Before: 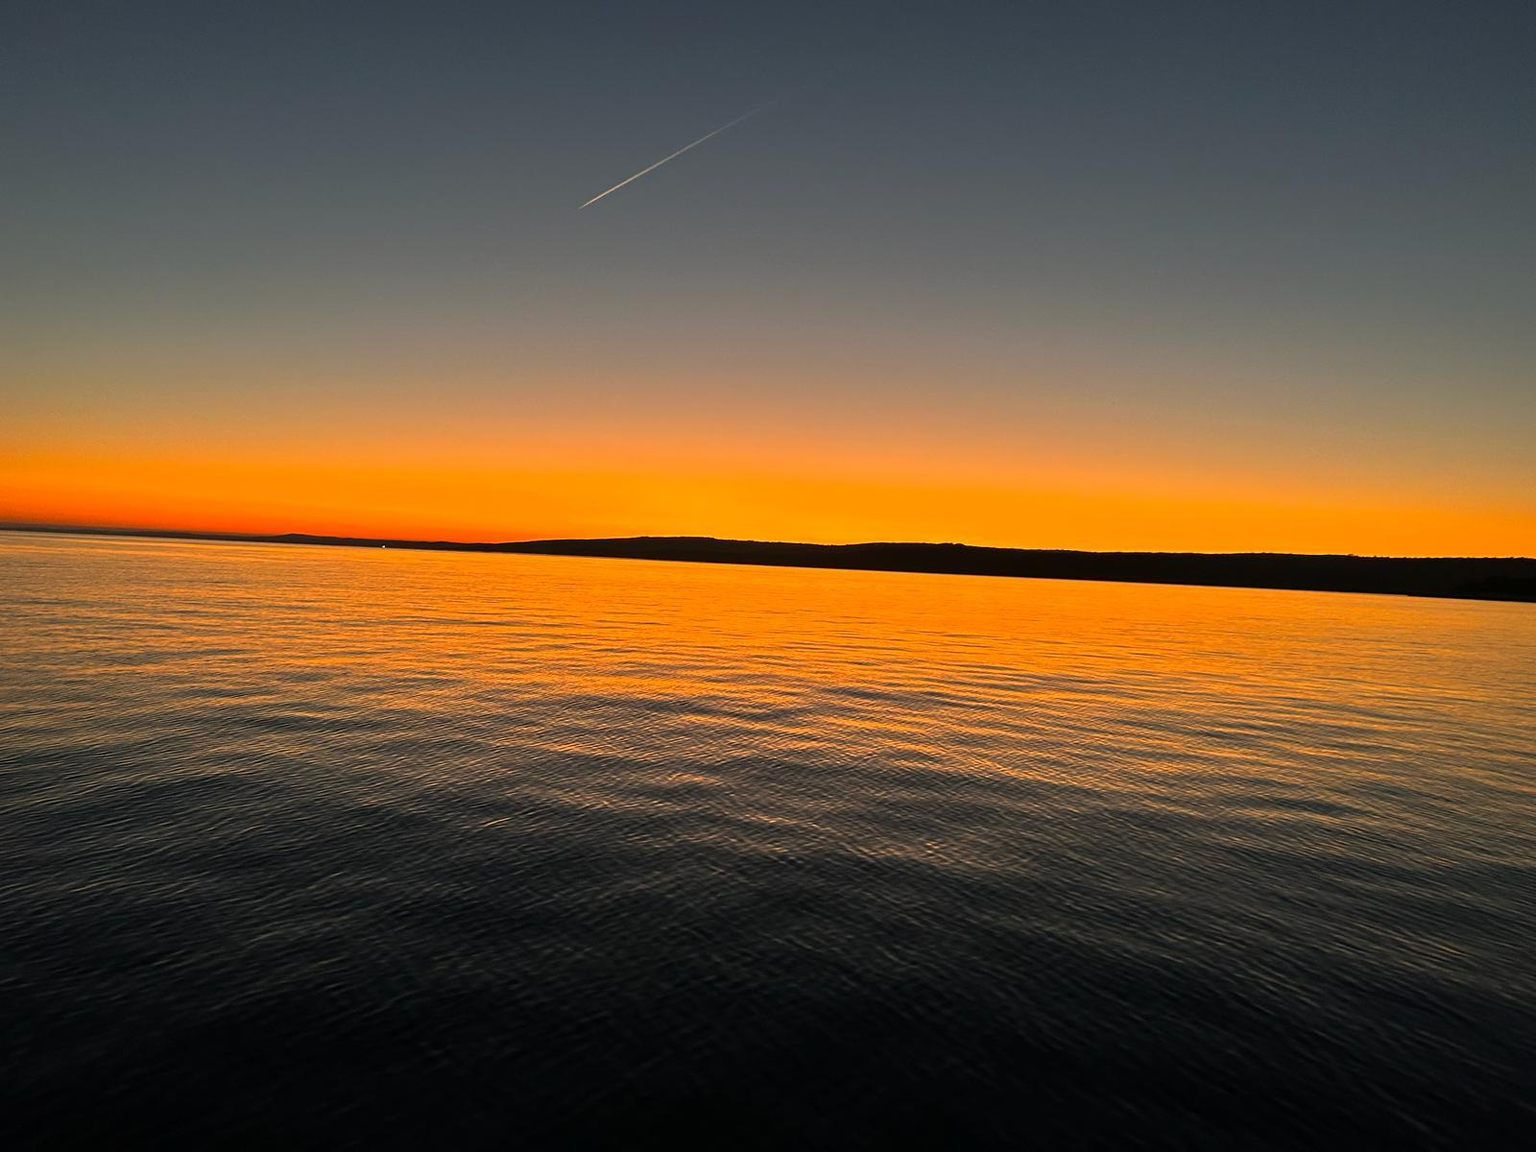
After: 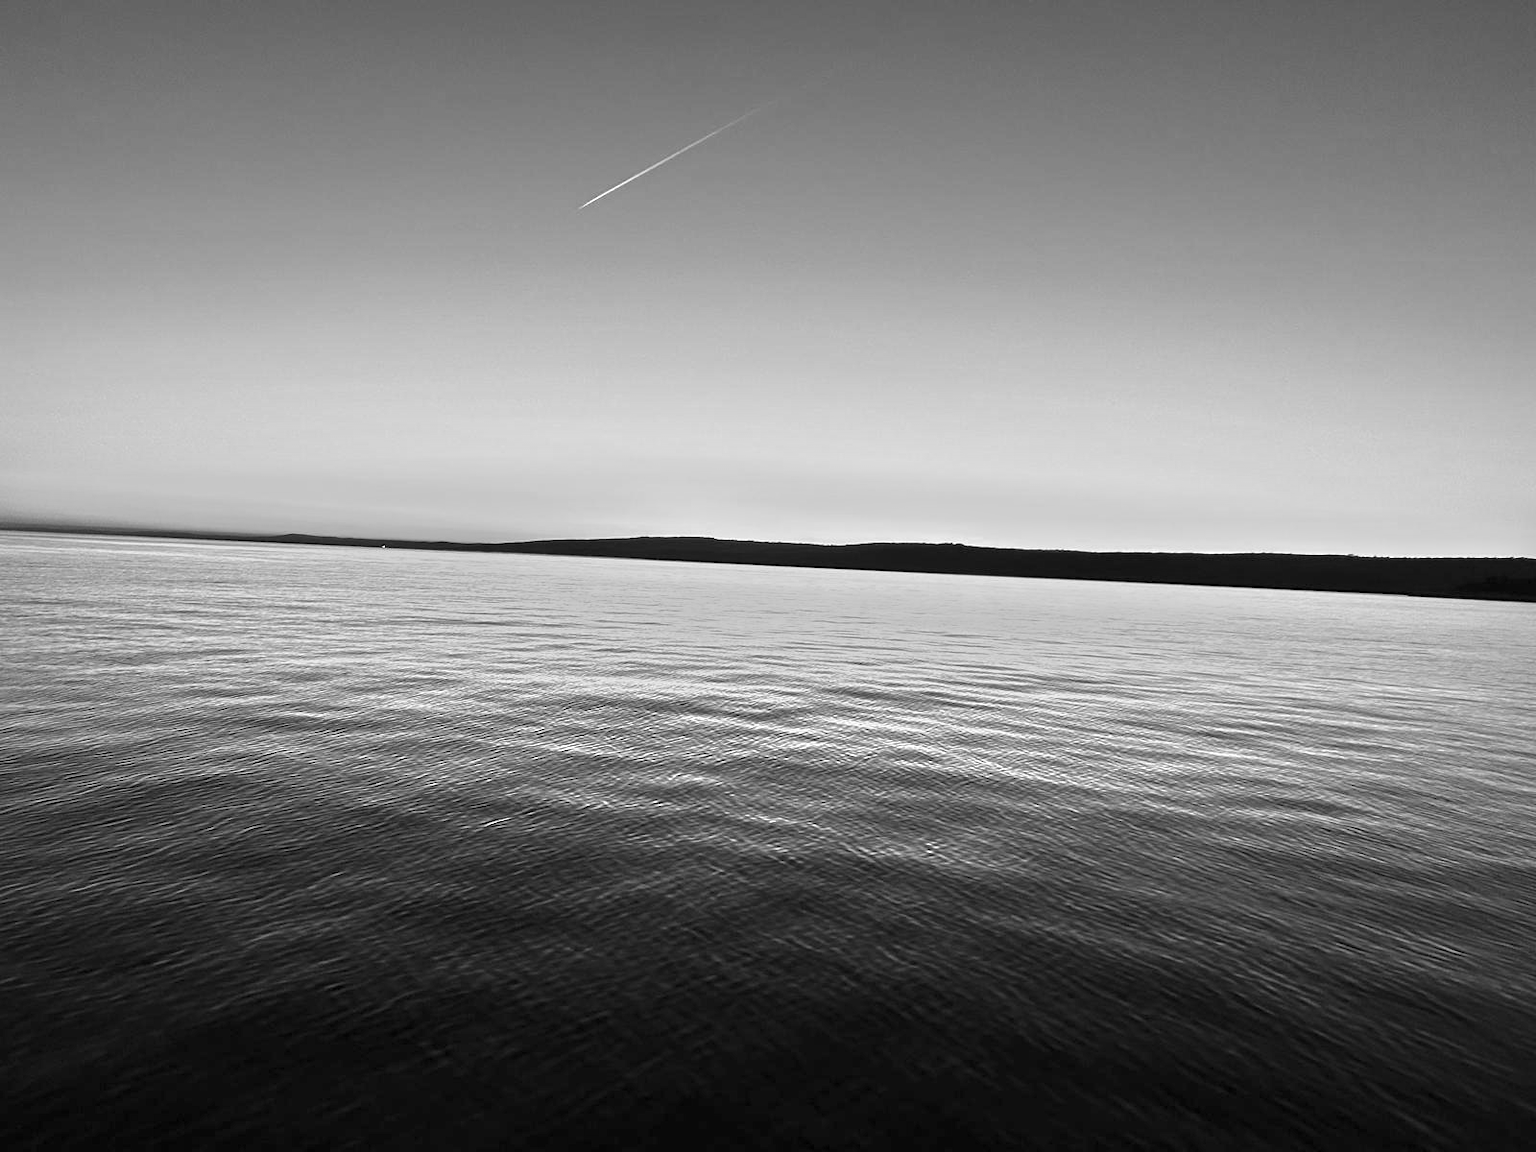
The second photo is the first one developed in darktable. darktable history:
monochrome: a 14.95, b -89.96
color correction: highlights a* 1.39, highlights b* 17.83
exposure: exposure 1.5 EV, compensate highlight preservation false
white balance: emerald 1
